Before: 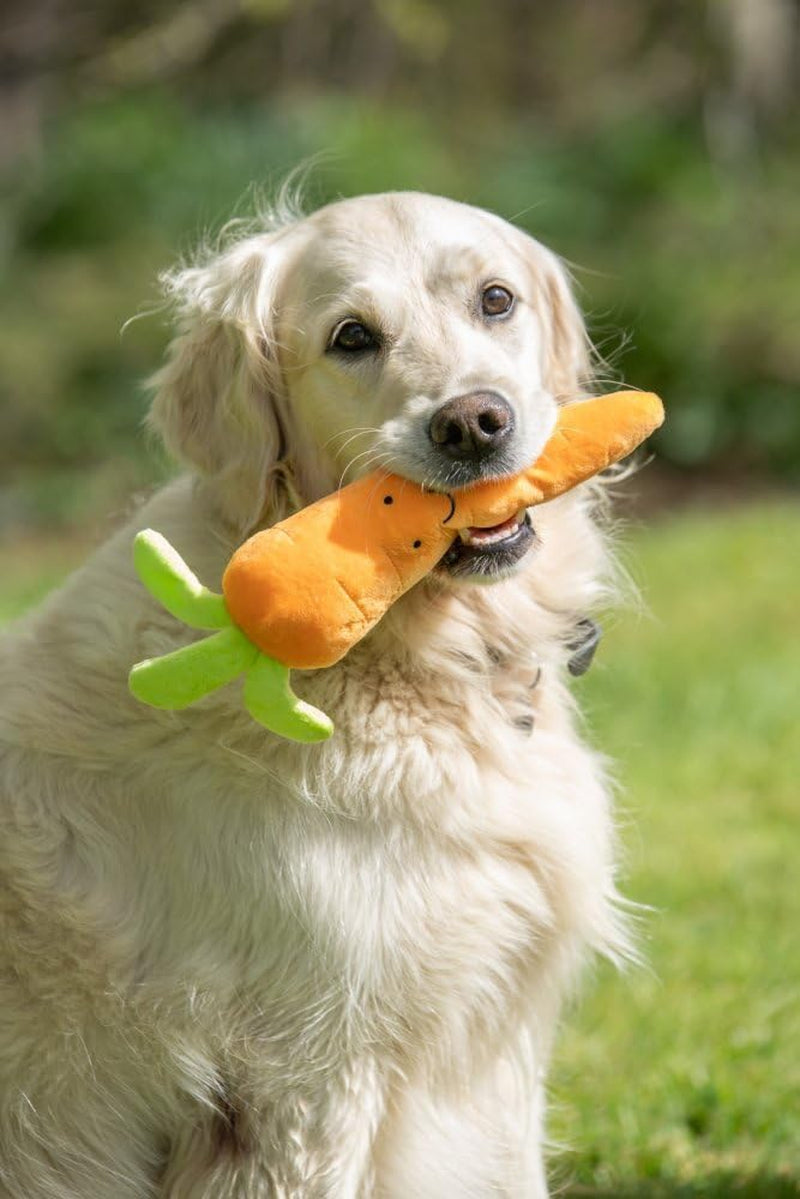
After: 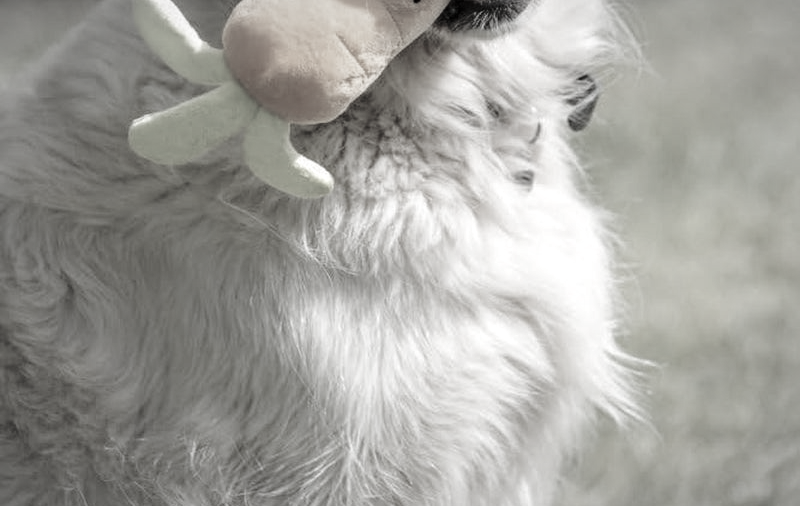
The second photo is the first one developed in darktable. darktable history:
vignetting: fall-off radius 69.66%, brightness -0.294, automatic ratio true
exposure: exposure 0.128 EV, compensate highlight preservation false
haze removal: compatibility mode true, adaptive false
crop: top 45.463%, bottom 12.189%
color correction: highlights b* 0.035, saturation 0.28
color zones: curves: ch1 [(0, 0.34) (0.143, 0.164) (0.286, 0.152) (0.429, 0.176) (0.571, 0.173) (0.714, 0.188) (0.857, 0.199) (1, 0.34)]
base curve: curves: ch0 [(0, 0) (0.073, 0.04) (0.157, 0.139) (0.492, 0.492) (0.758, 0.758) (1, 1)], preserve colors none
